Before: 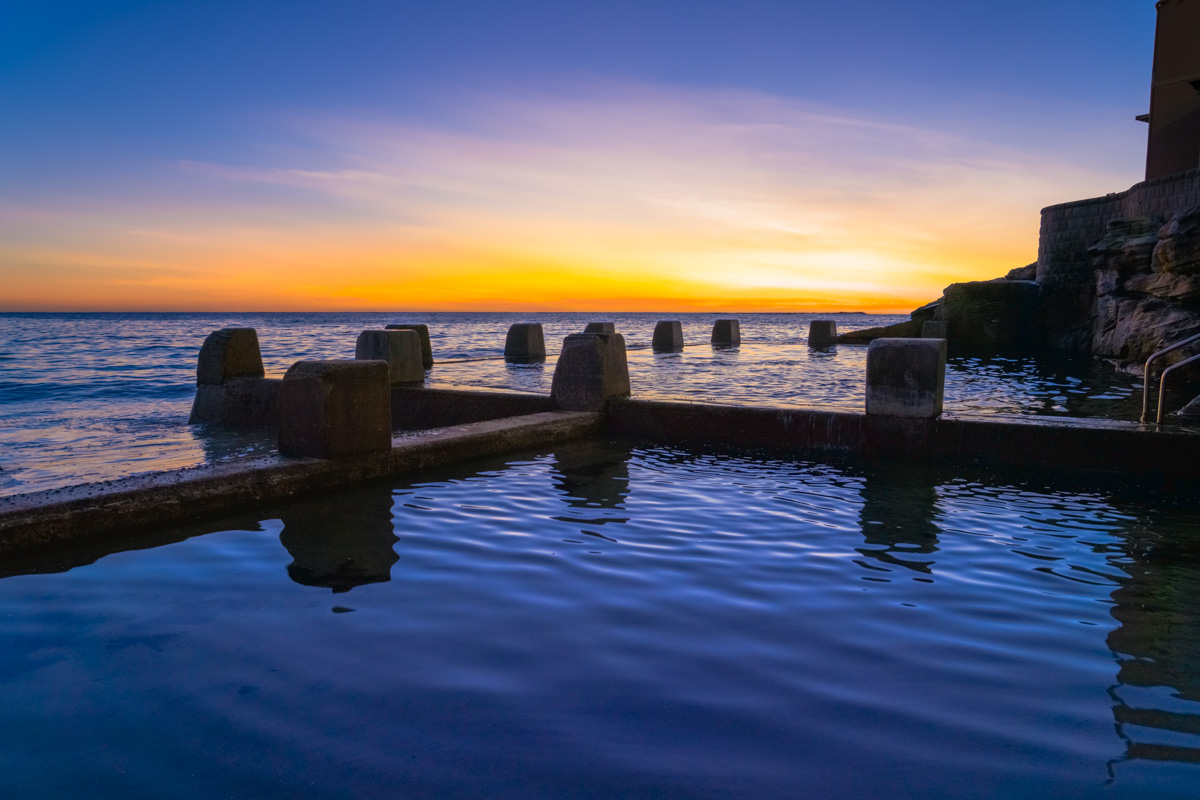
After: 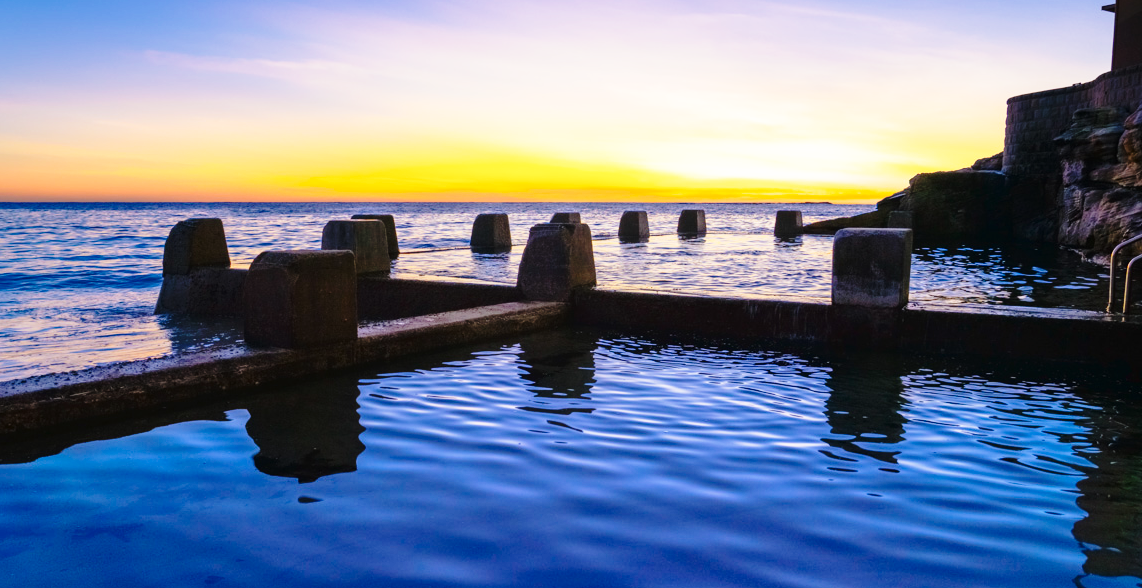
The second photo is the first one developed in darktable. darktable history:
crop and rotate: left 2.883%, top 13.842%, right 1.908%, bottom 12.589%
base curve: curves: ch0 [(0, 0) (0.028, 0.03) (0.105, 0.232) (0.387, 0.748) (0.754, 0.968) (1, 1)], preserve colors none
